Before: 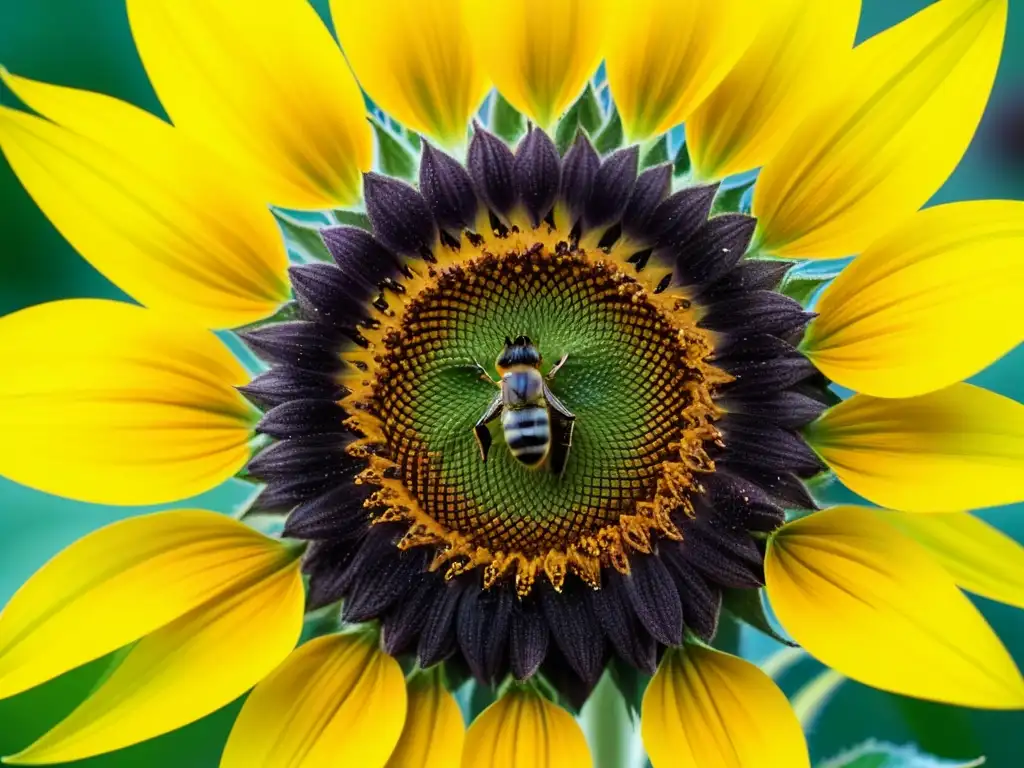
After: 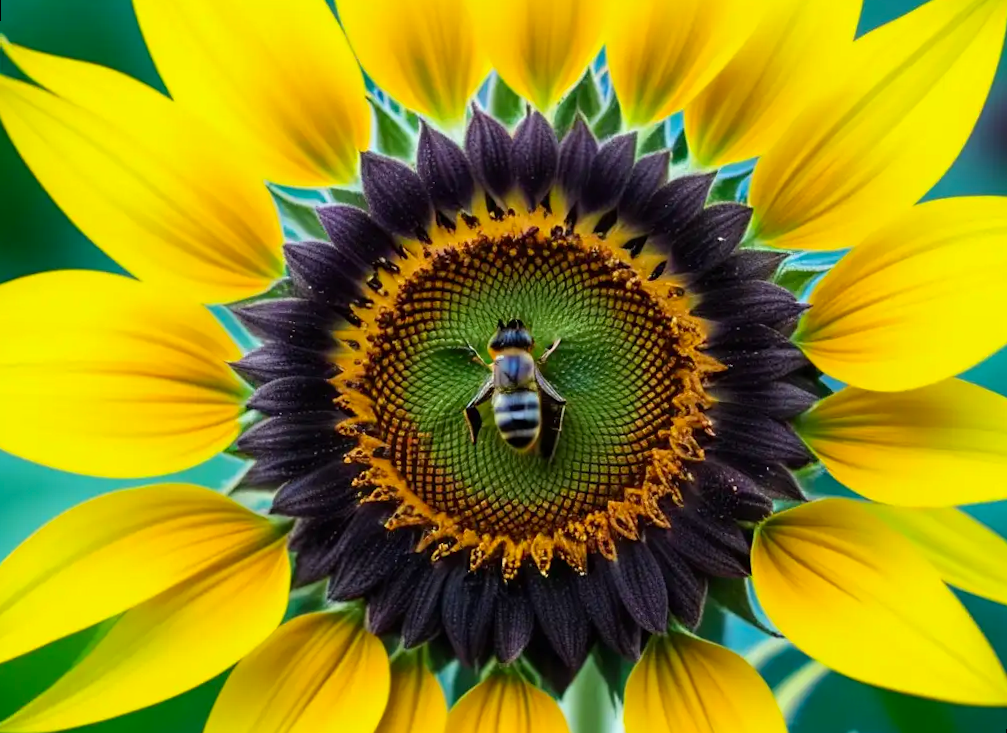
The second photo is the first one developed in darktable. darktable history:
rotate and perspective: rotation 1.57°, crop left 0.018, crop right 0.982, crop top 0.039, crop bottom 0.961
color correction: saturation 1.11
